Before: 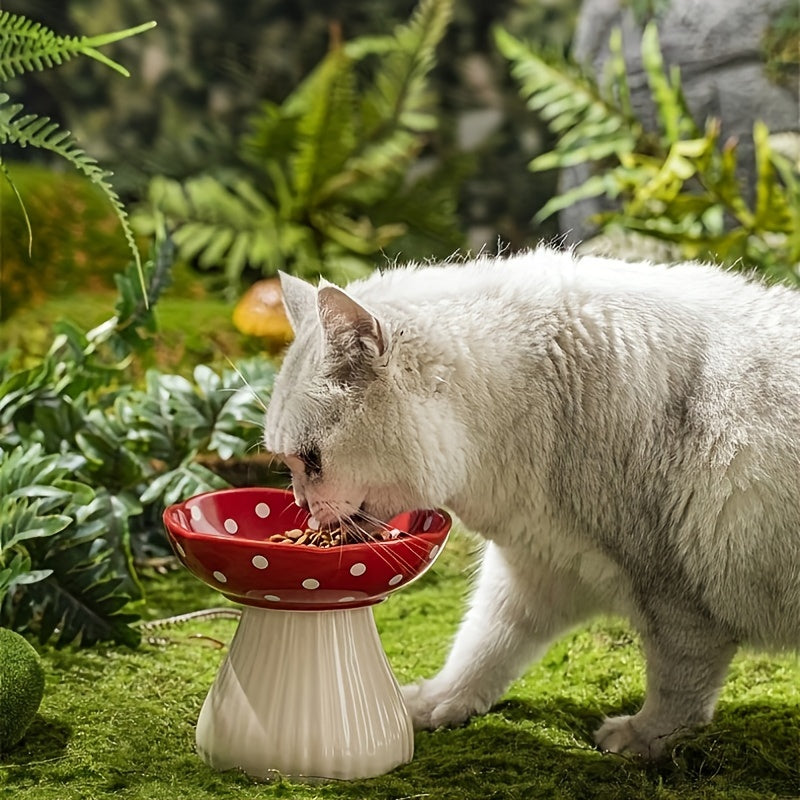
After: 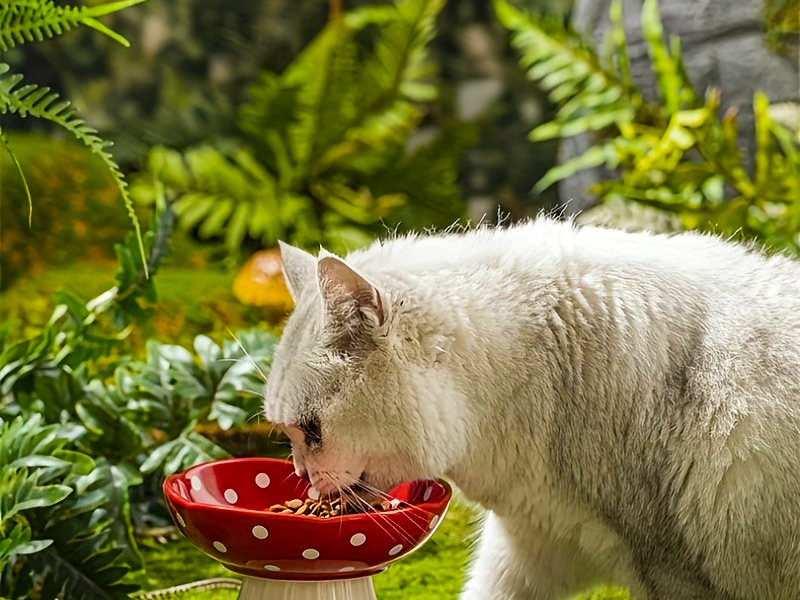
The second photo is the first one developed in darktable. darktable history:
color balance rgb: perceptual saturation grading › global saturation 30%, global vibrance 20%
crop: top 3.857%, bottom 21.132%
